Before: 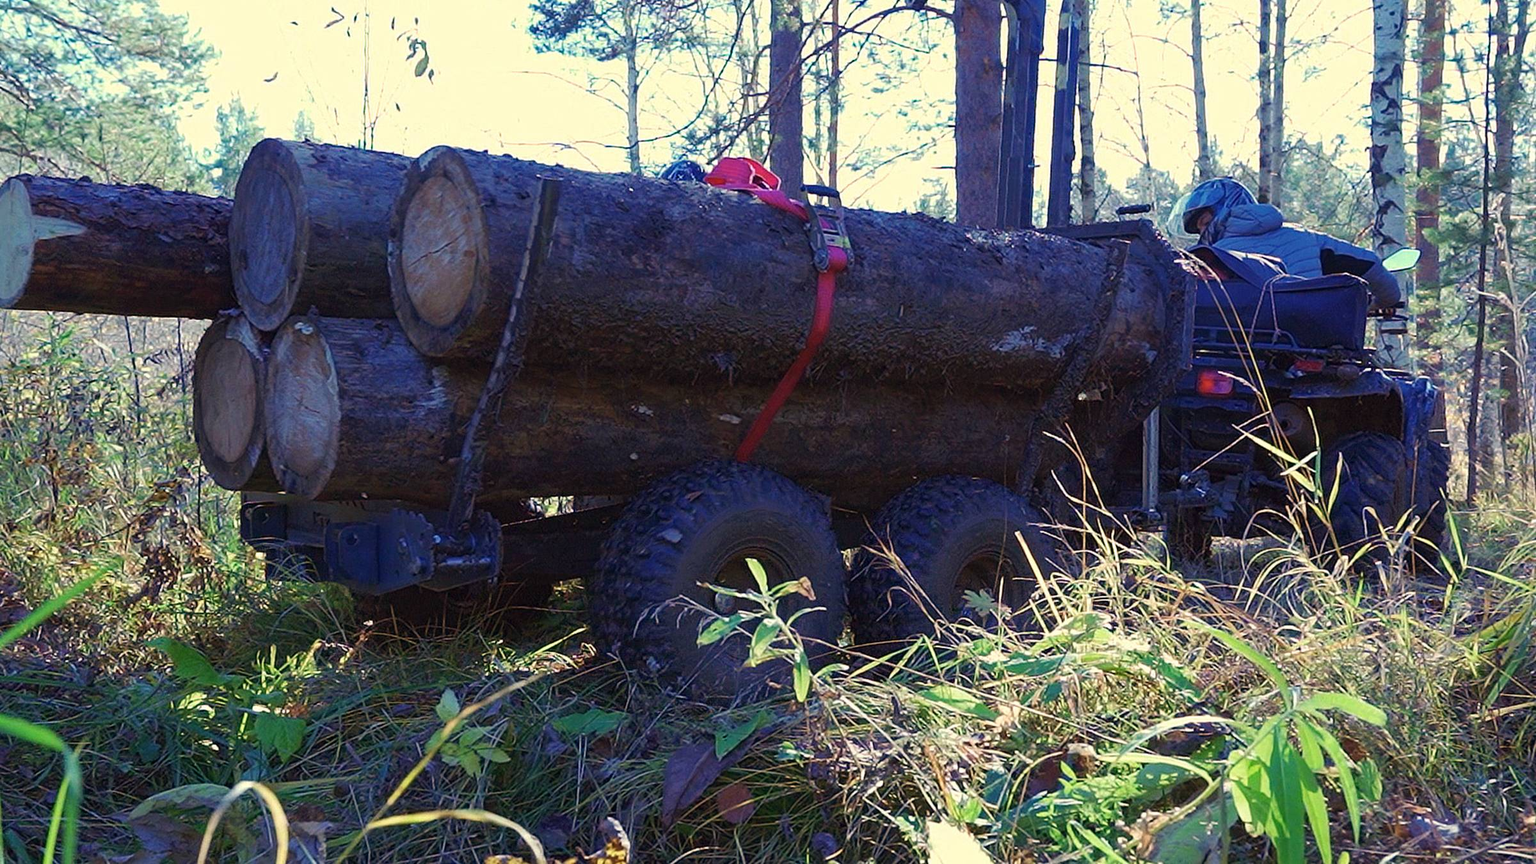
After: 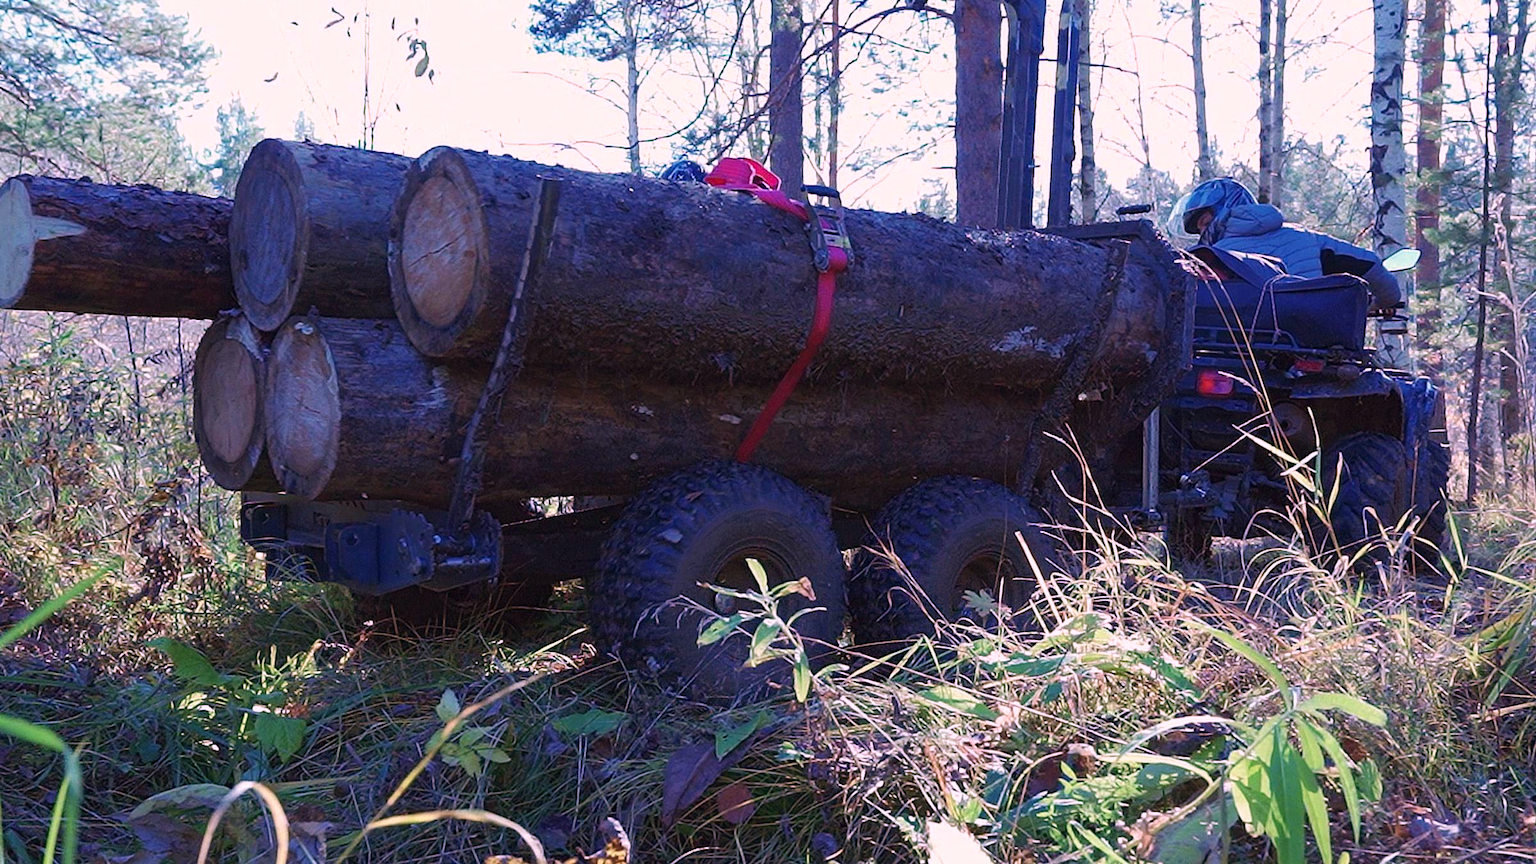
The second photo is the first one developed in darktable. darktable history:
color correction: highlights a* 15.69, highlights b* -20.13
